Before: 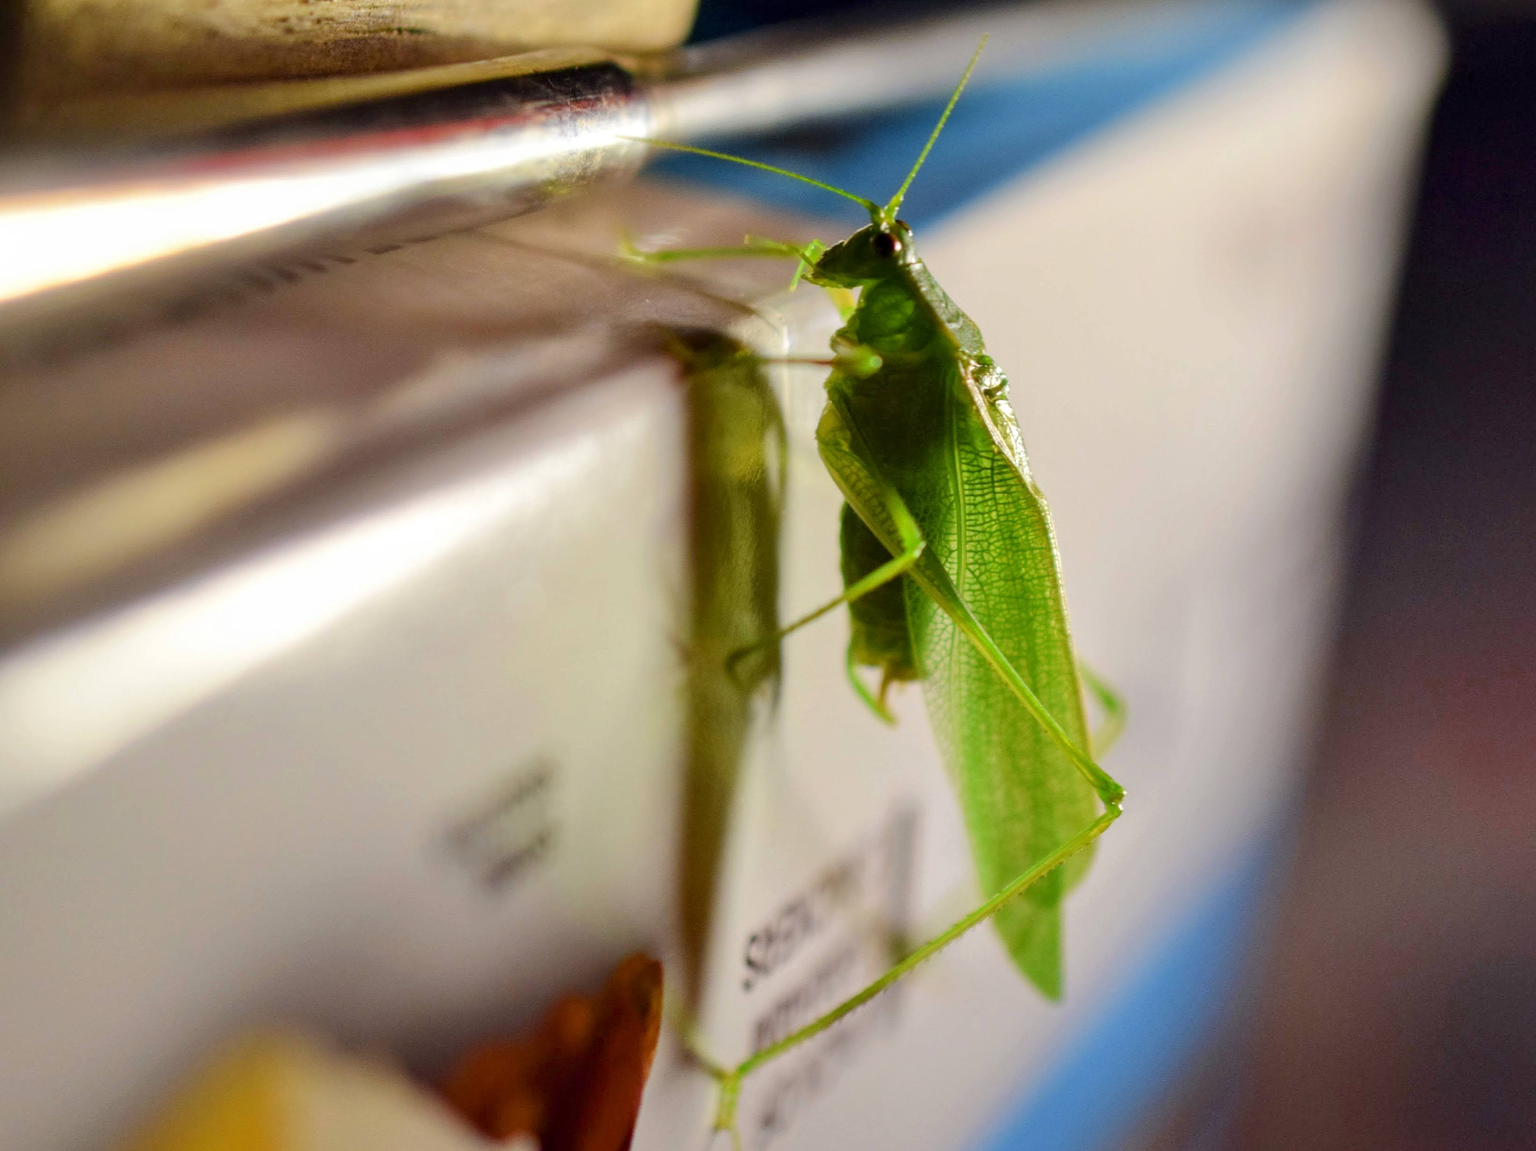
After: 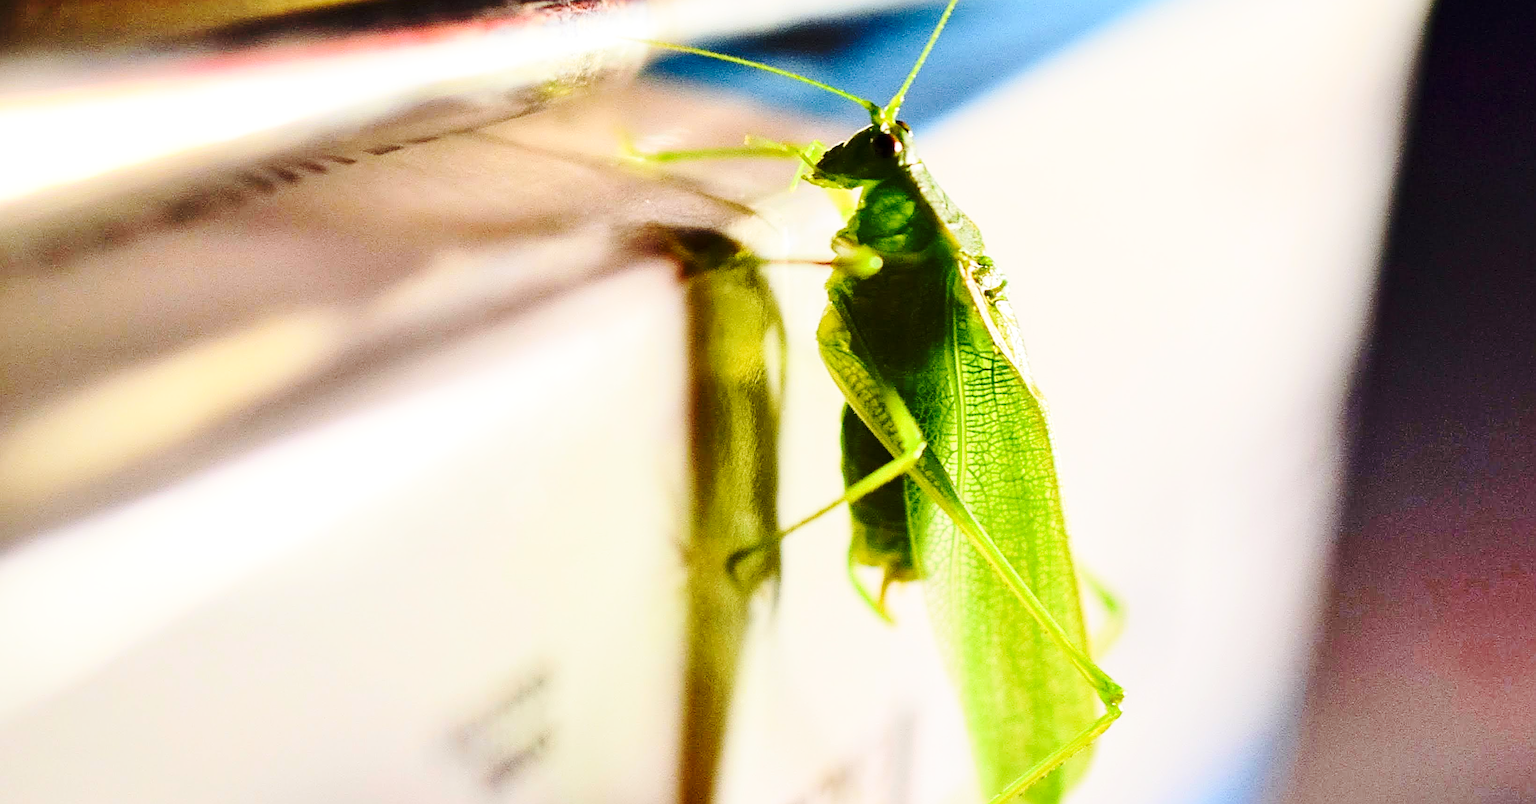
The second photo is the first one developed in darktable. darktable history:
base curve: curves: ch0 [(0, 0) (0.032, 0.037) (0.105, 0.228) (0.435, 0.76) (0.856, 0.983) (1, 1)], preserve colors none
crop and rotate: top 8.666%, bottom 21.433%
sharpen: radius 3.032, amount 0.757
contrast brightness saturation: contrast 0.24, brightness 0.089
